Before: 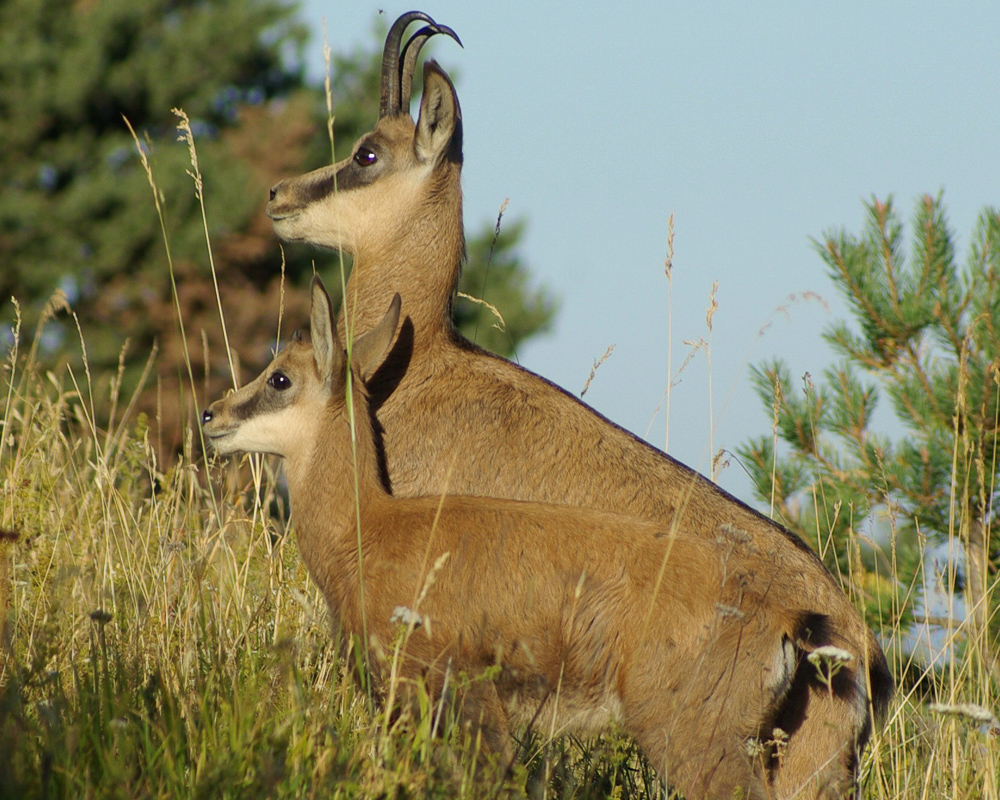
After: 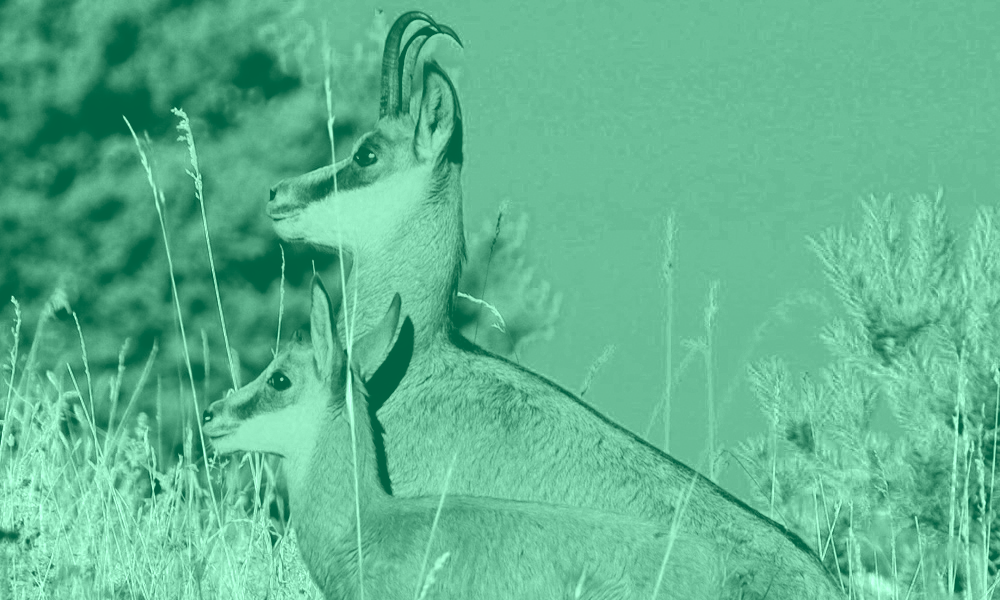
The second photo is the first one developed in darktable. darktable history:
crop: bottom 24.967%
filmic rgb: black relative exposure -5 EV, hardness 2.88, contrast 1.3, highlights saturation mix -30%
color zones: curves: ch0 [(0, 0.554) (0.146, 0.662) (0.293, 0.86) (0.503, 0.774) (0.637, 0.106) (0.74, 0.072) (0.866, 0.488) (0.998, 0.569)]; ch1 [(0, 0) (0.143, 0) (0.286, 0) (0.429, 0) (0.571, 0) (0.714, 0) (0.857, 0)]
colorize: hue 147.6°, saturation 65%, lightness 21.64%
